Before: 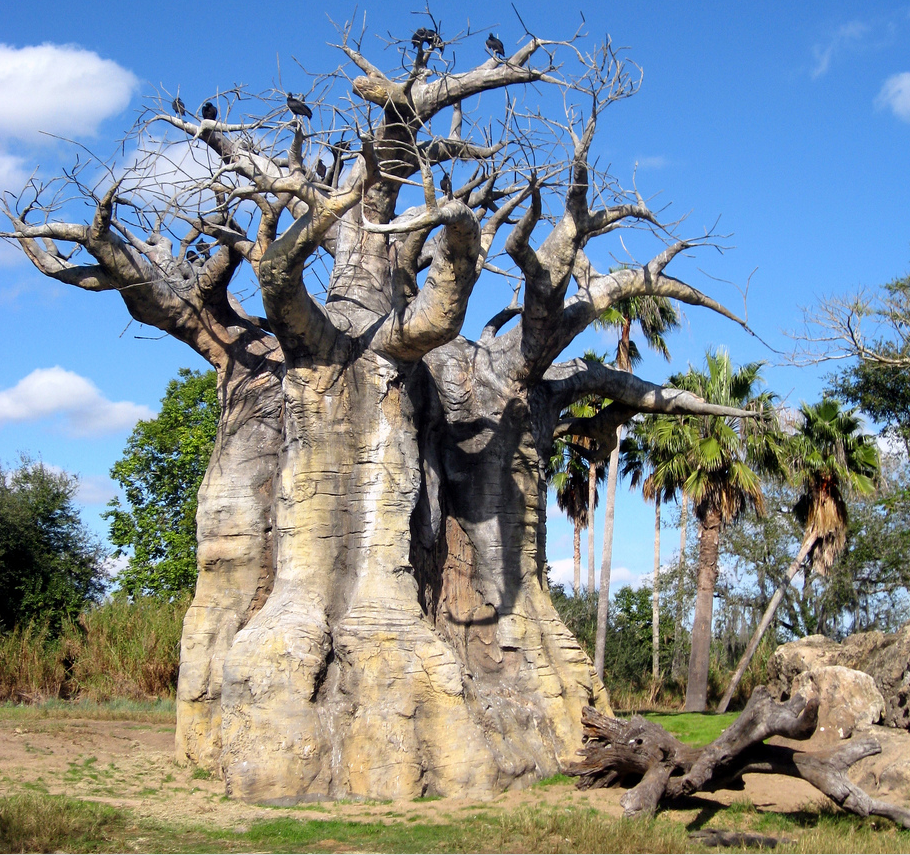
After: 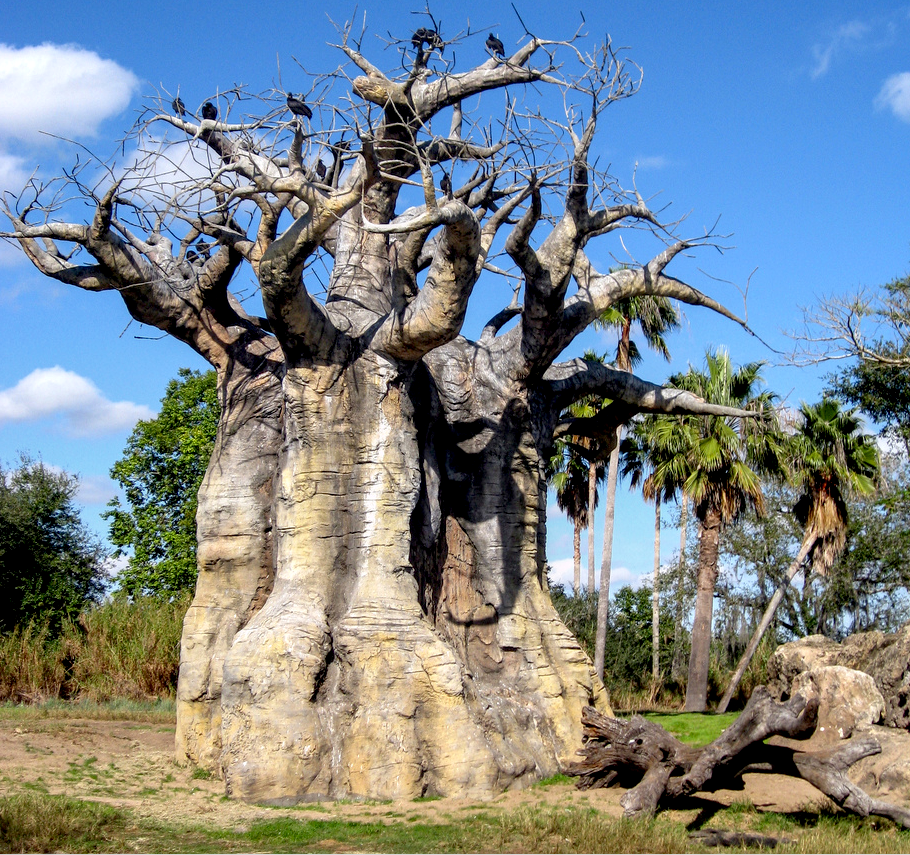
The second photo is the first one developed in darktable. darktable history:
local contrast: on, module defaults
exposure: black level correction 0.01, exposure 0.009 EV, compensate exposure bias true, compensate highlight preservation false
